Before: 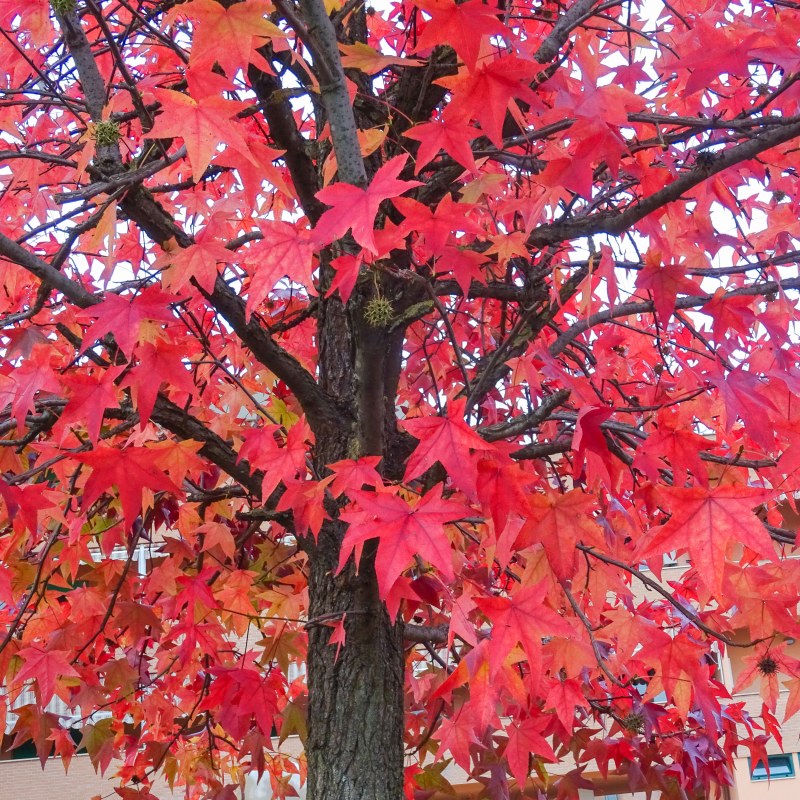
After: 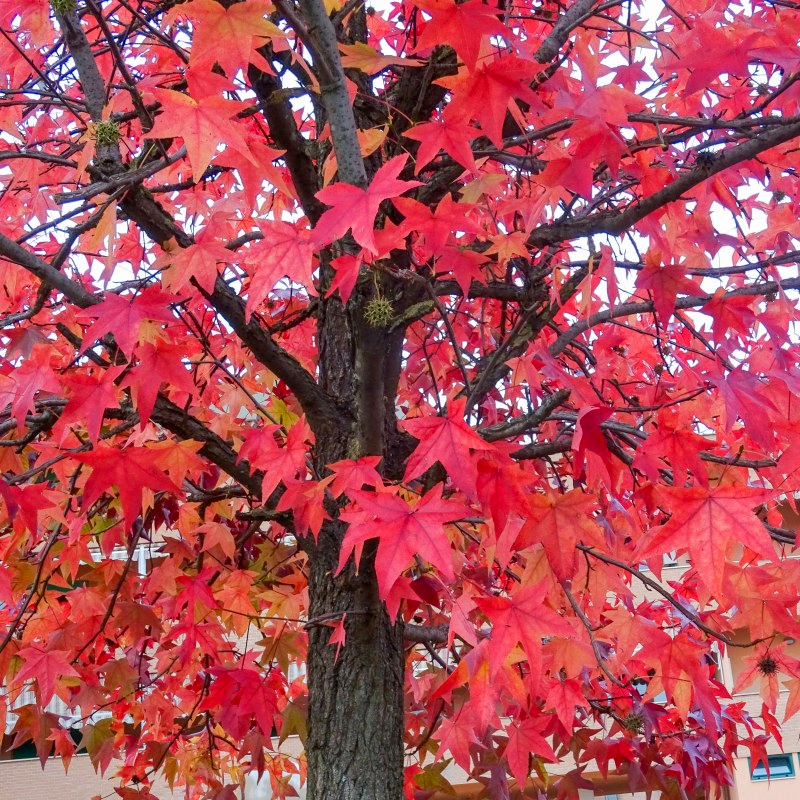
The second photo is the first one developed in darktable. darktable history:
exposure: black level correction 0.005, exposure 0.004 EV, compensate exposure bias true, compensate highlight preservation false
